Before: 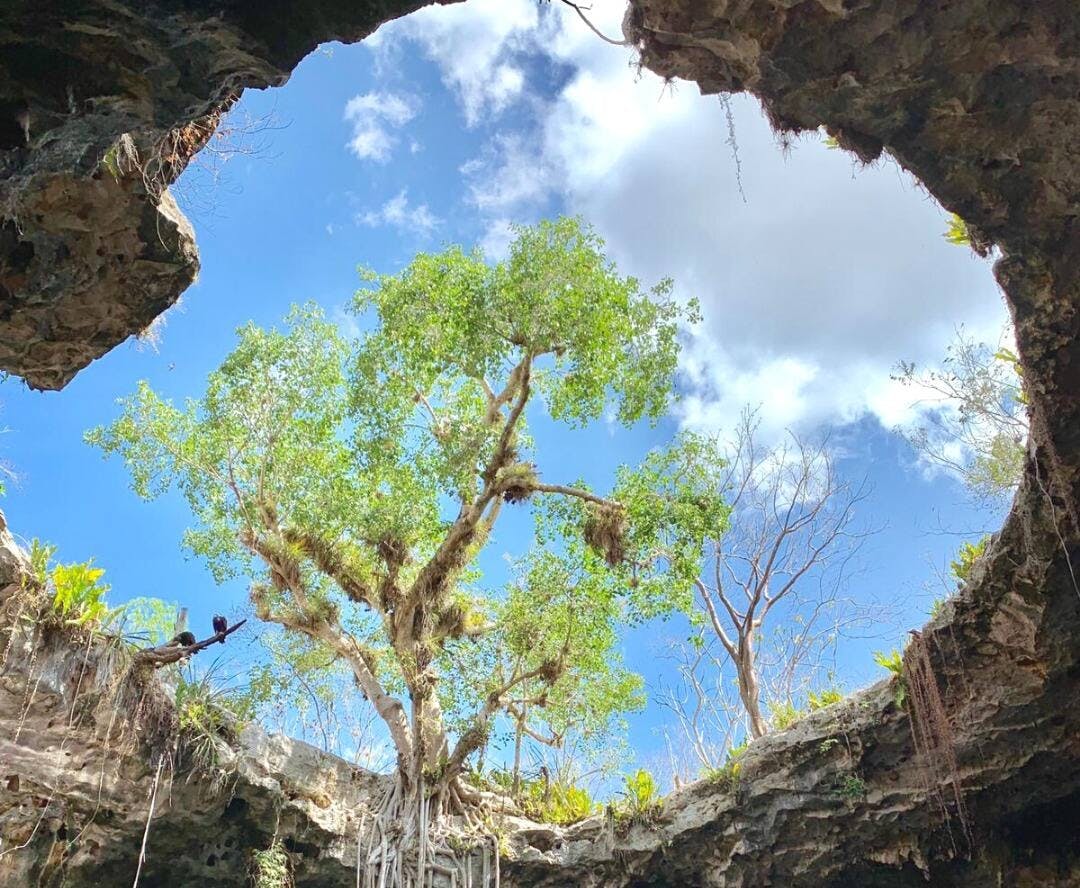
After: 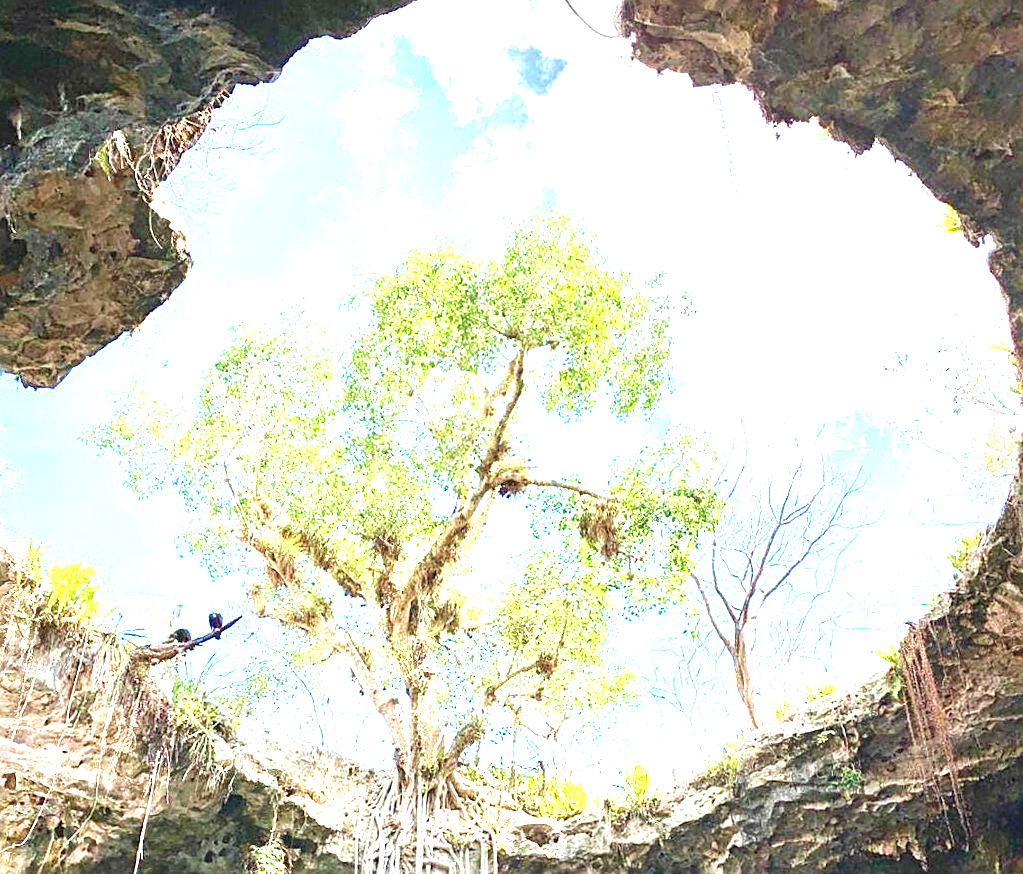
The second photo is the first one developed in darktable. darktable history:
velvia: on, module defaults
crop: right 4.126%, bottom 0.031%
exposure: black level correction 0, exposure 1.7 EV, compensate exposure bias true, compensate highlight preservation false
sharpen: on, module defaults
rotate and perspective: rotation -0.45°, automatic cropping original format, crop left 0.008, crop right 0.992, crop top 0.012, crop bottom 0.988
